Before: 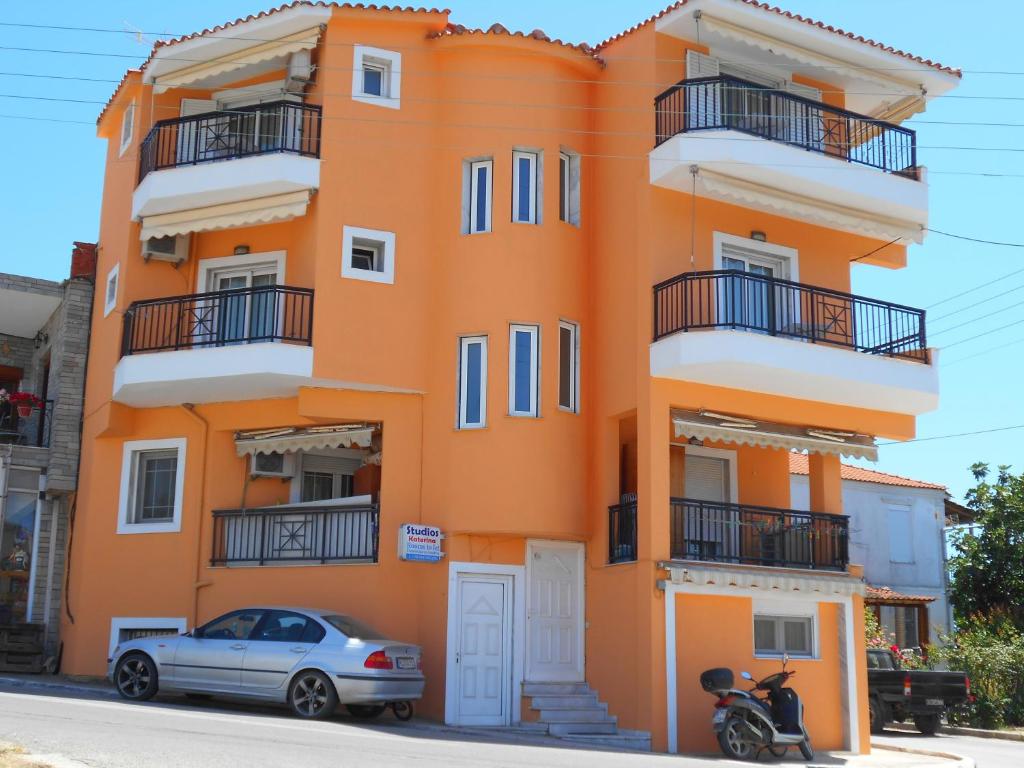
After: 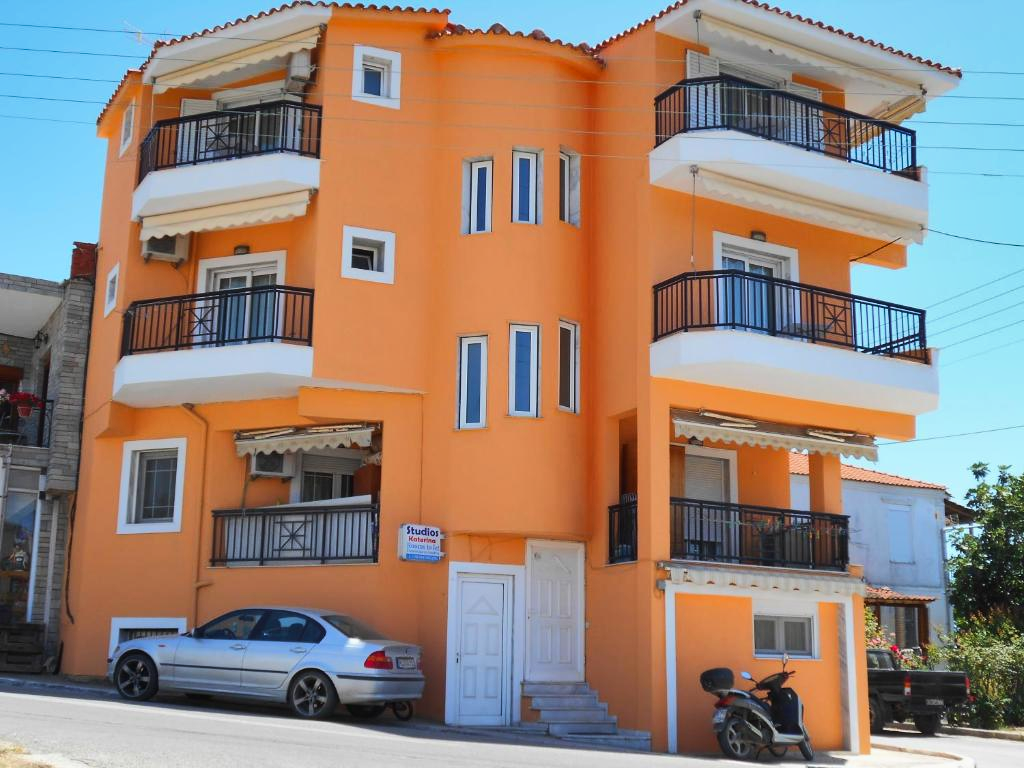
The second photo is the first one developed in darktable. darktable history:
shadows and highlights: shadows 43.67, white point adjustment -1.28, soften with gaussian
tone curve: curves: ch0 [(0, 0.01) (0.037, 0.032) (0.131, 0.108) (0.275, 0.256) (0.483, 0.512) (0.61, 0.665) (0.696, 0.742) (0.792, 0.819) (0.911, 0.925) (0.997, 0.995)]; ch1 [(0, 0) (0.308, 0.29) (0.425, 0.411) (0.492, 0.488) (0.505, 0.503) (0.527, 0.531) (0.568, 0.594) (0.683, 0.702) (0.746, 0.77) (1, 1)]; ch2 [(0, 0) (0.246, 0.233) (0.36, 0.352) (0.415, 0.415) (0.485, 0.487) (0.502, 0.504) (0.525, 0.523) (0.539, 0.553) (0.587, 0.594) (0.636, 0.652) (0.711, 0.729) (0.845, 0.855) (0.998, 0.977)], color space Lab, linked channels, preserve colors none
